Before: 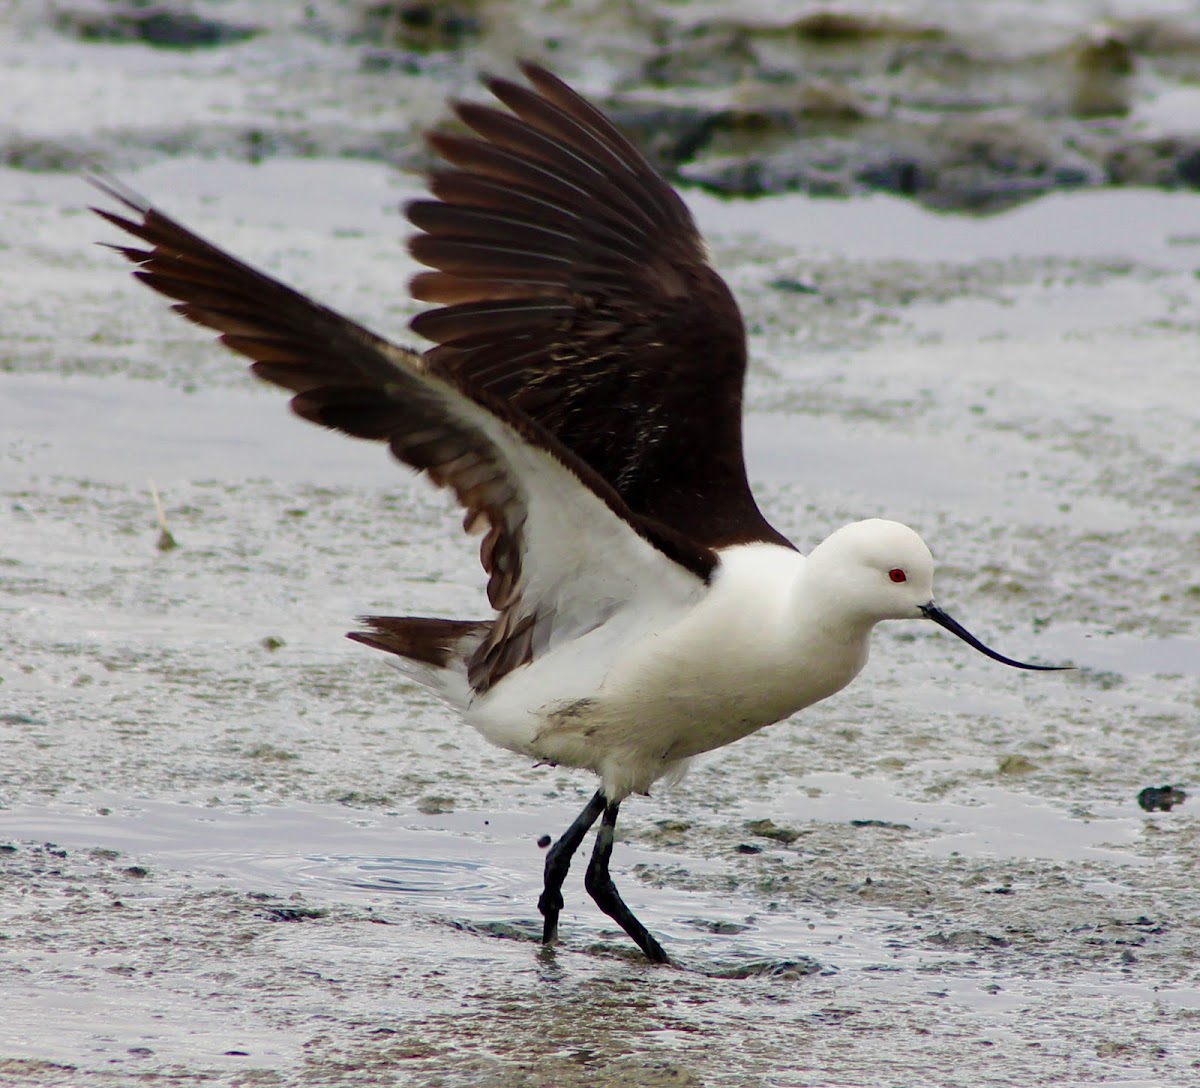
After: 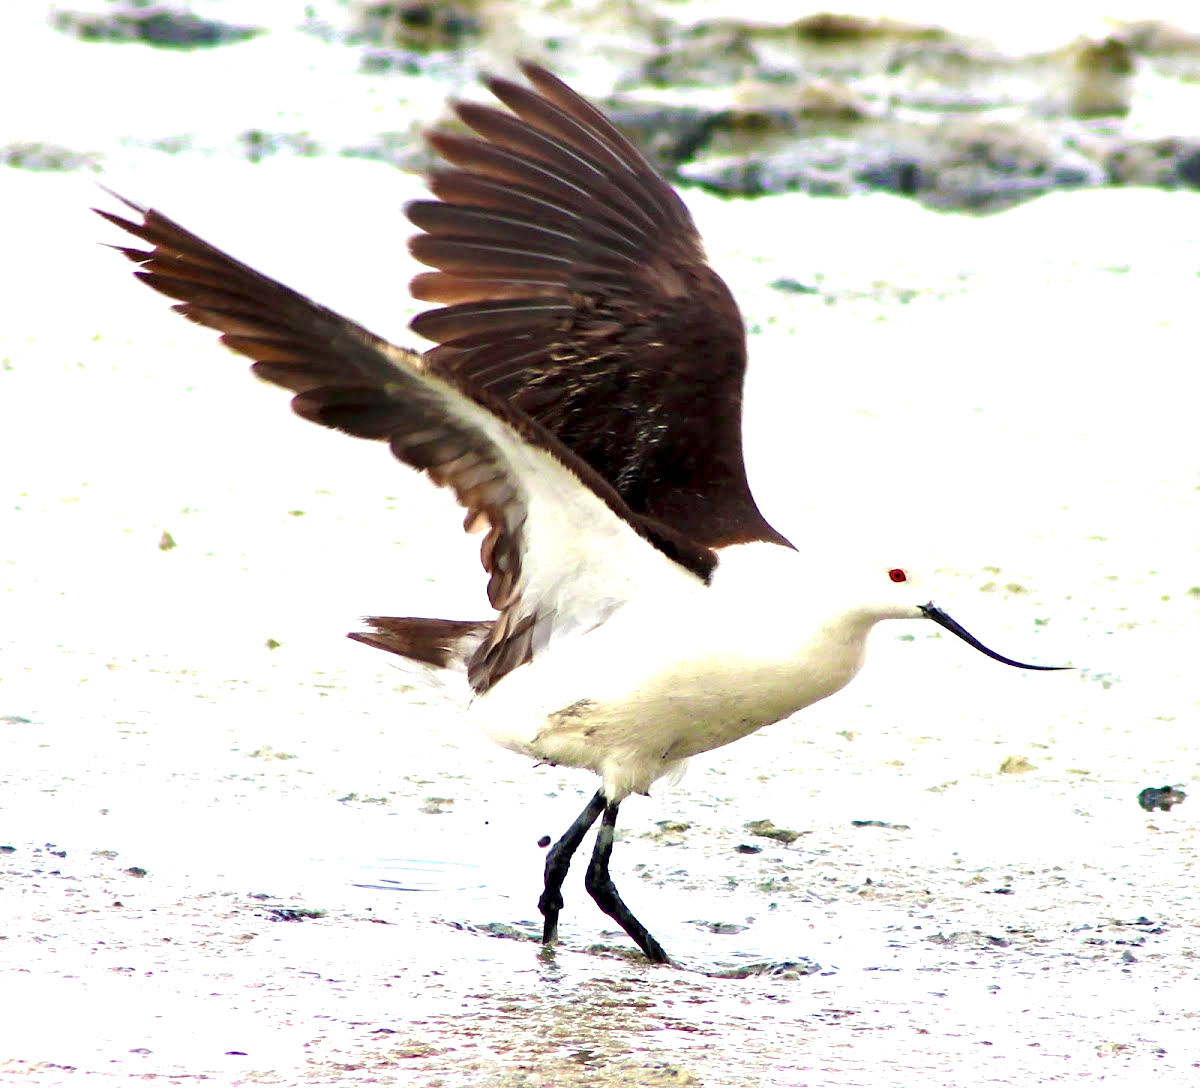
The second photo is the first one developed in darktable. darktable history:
exposure: black level correction 0.001, exposure 1.822 EV, compensate exposure bias true, compensate highlight preservation false
tone equalizer: on, module defaults
